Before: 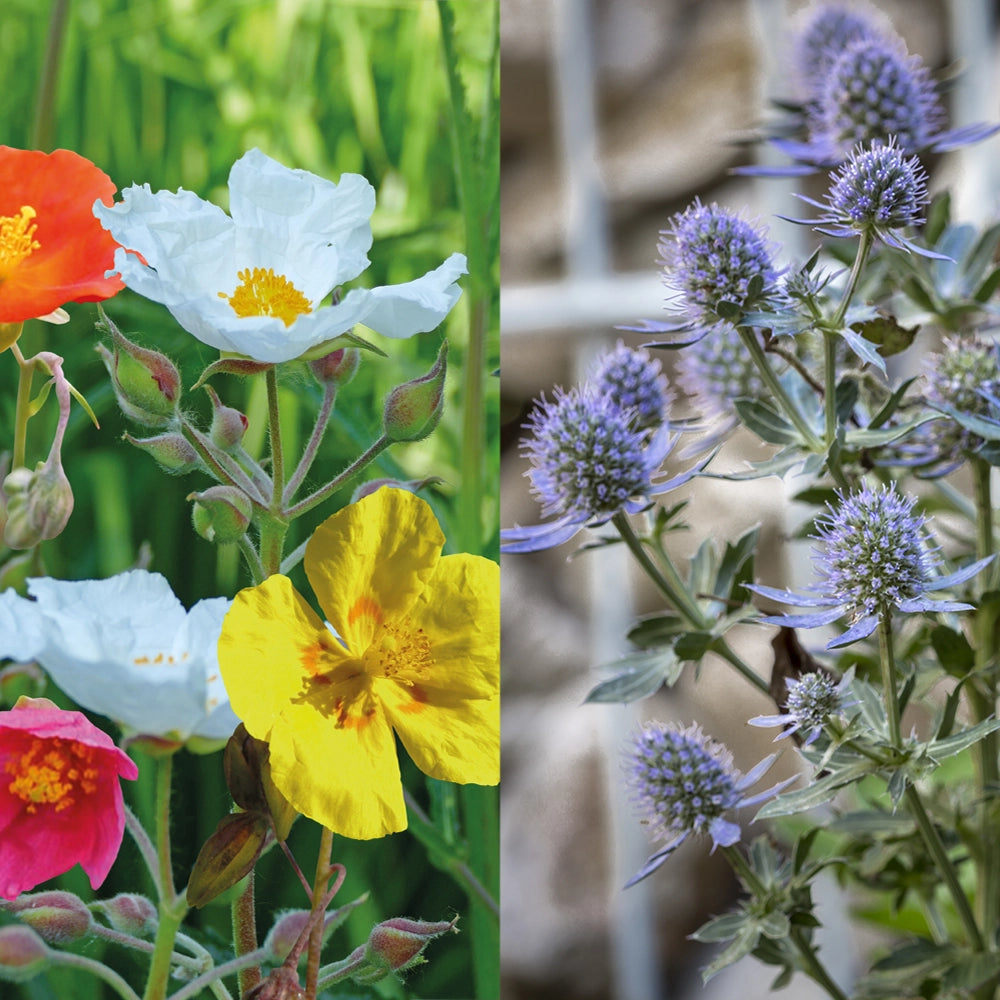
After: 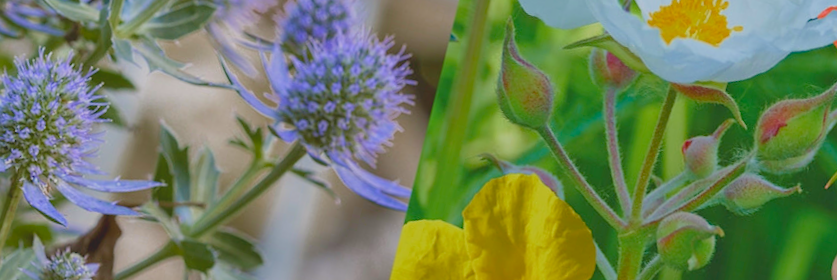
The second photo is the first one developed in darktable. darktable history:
crop and rotate: angle 16.12°, top 30.835%, bottom 35.653%
exposure: exposure -0.01 EV, compensate highlight preservation false
rotate and perspective: rotation 2.17°, automatic cropping off
velvia: on, module defaults
color balance rgb: shadows lift › chroma 1%, shadows lift › hue 113°, highlights gain › chroma 0.2%, highlights gain › hue 333°, perceptual saturation grading › global saturation 20%, perceptual saturation grading › highlights -25%, perceptual saturation grading › shadows 25%, contrast -10%
tone equalizer: on, module defaults
contrast brightness saturation: contrast -0.28
